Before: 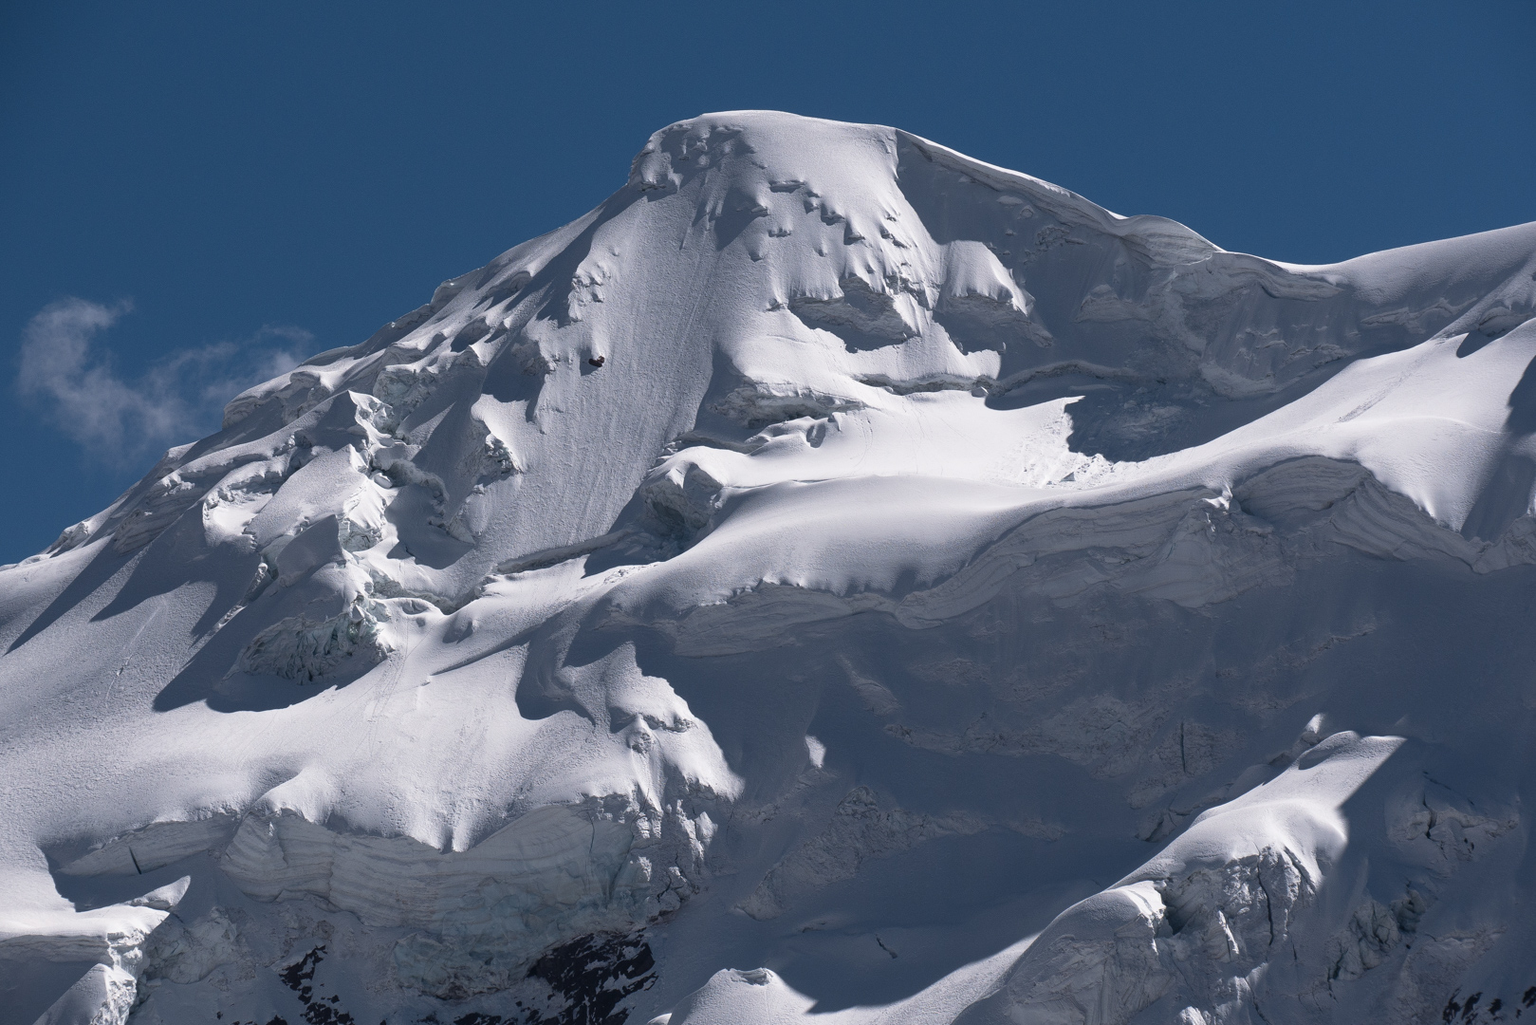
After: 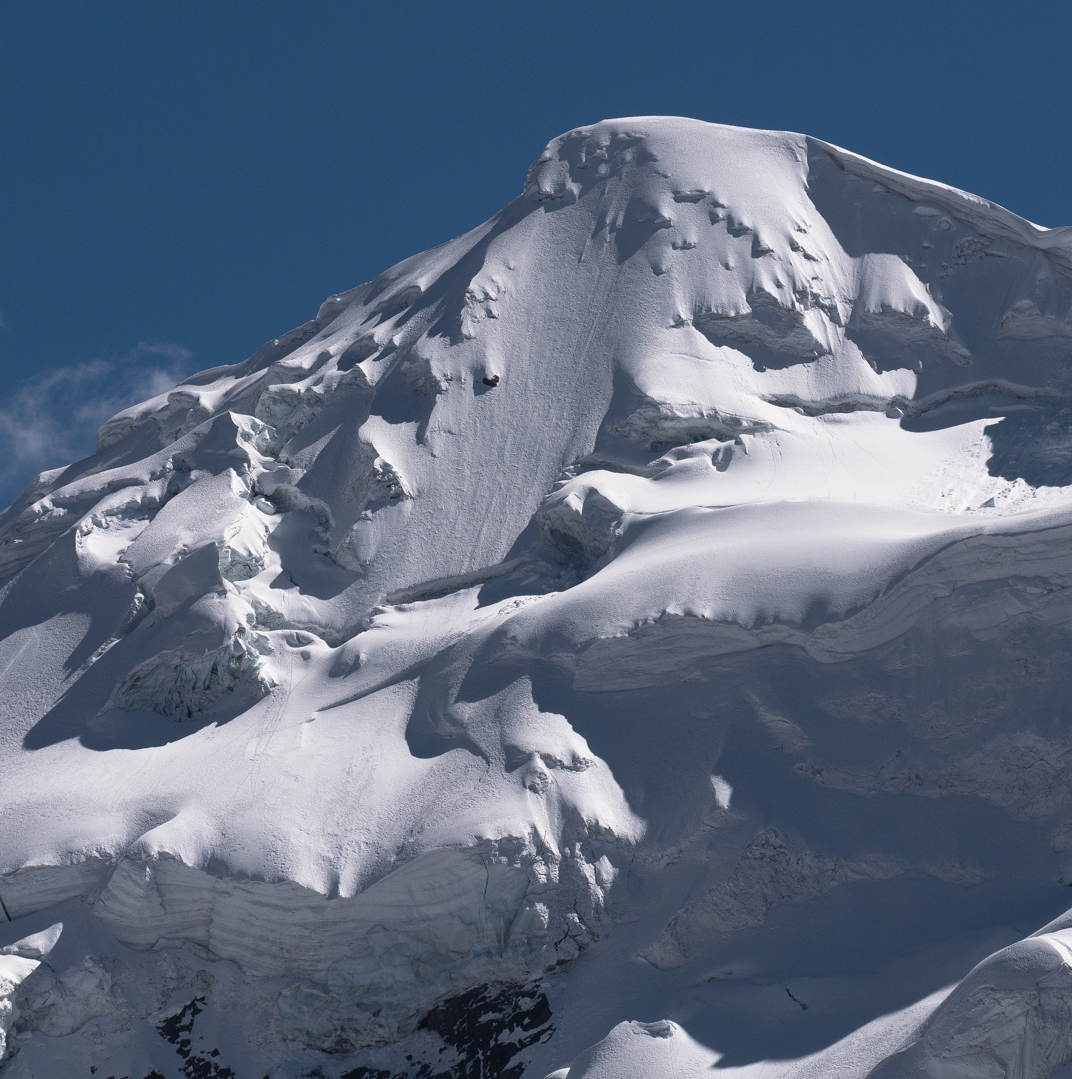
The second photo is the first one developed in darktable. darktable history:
crop and rotate: left 8.579%, right 25.187%
